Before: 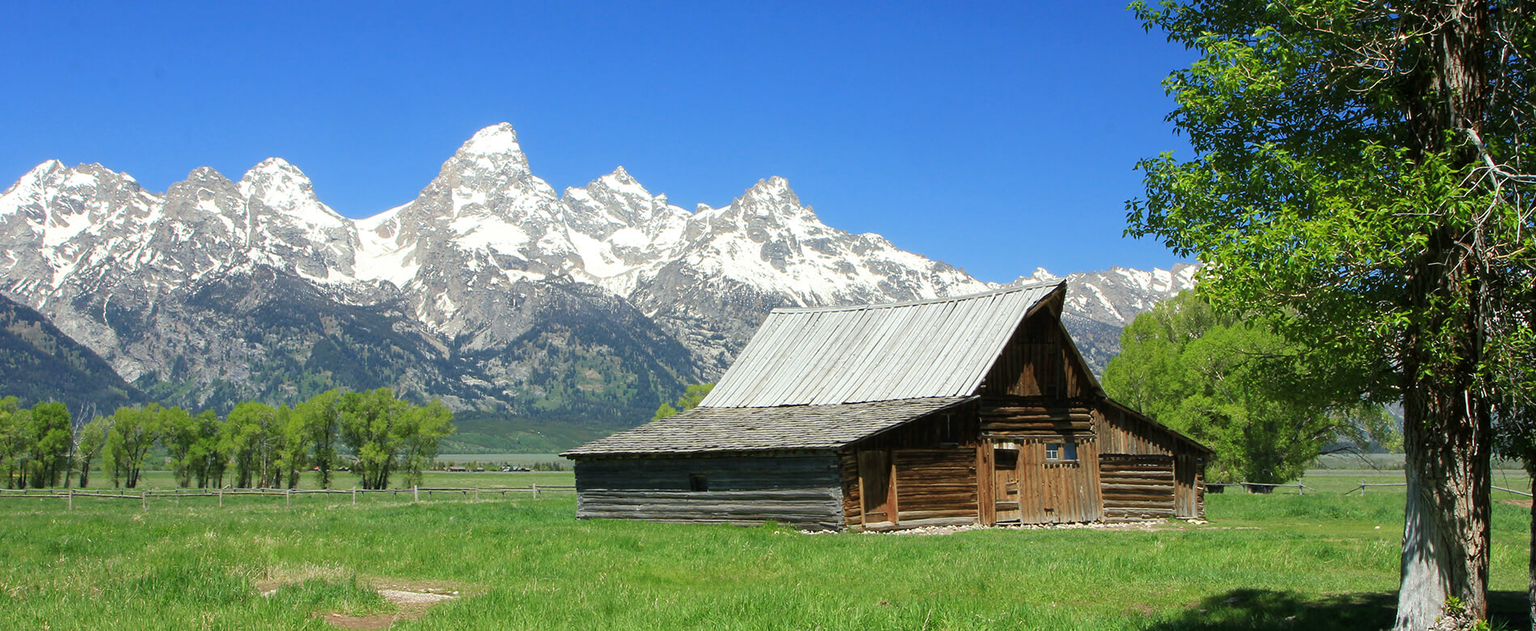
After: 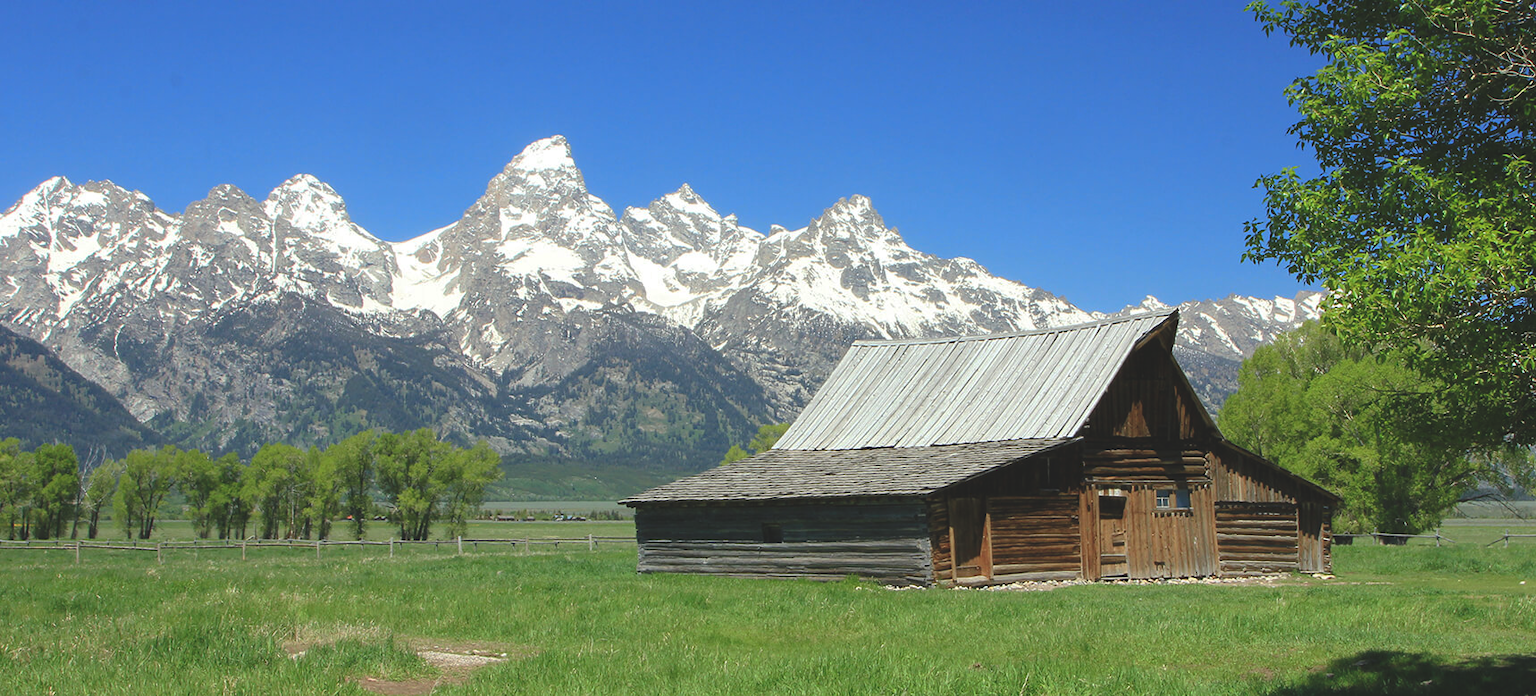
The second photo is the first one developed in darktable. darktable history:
tone curve: curves: ch0 [(0, 0) (0.003, 0.126) (0.011, 0.129) (0.025, 0.133) (0.044, 0.143) (0.069, 0.155) (0.1, 0.17) (0.136, 0.189) (0.177, 0.217) (0.224, 0.25) (0.277, 0.293) (0.335, 0.346) (0.399, 0.398) (0.468, 0.456) (0.543, 0.517) (0.623, 0.583) (0.709, 0.659) (0.801, 0.756) (0.898, 0.856) (1, 1)], preserve colors none
crop: right 9.509%, bottom 0.031%
